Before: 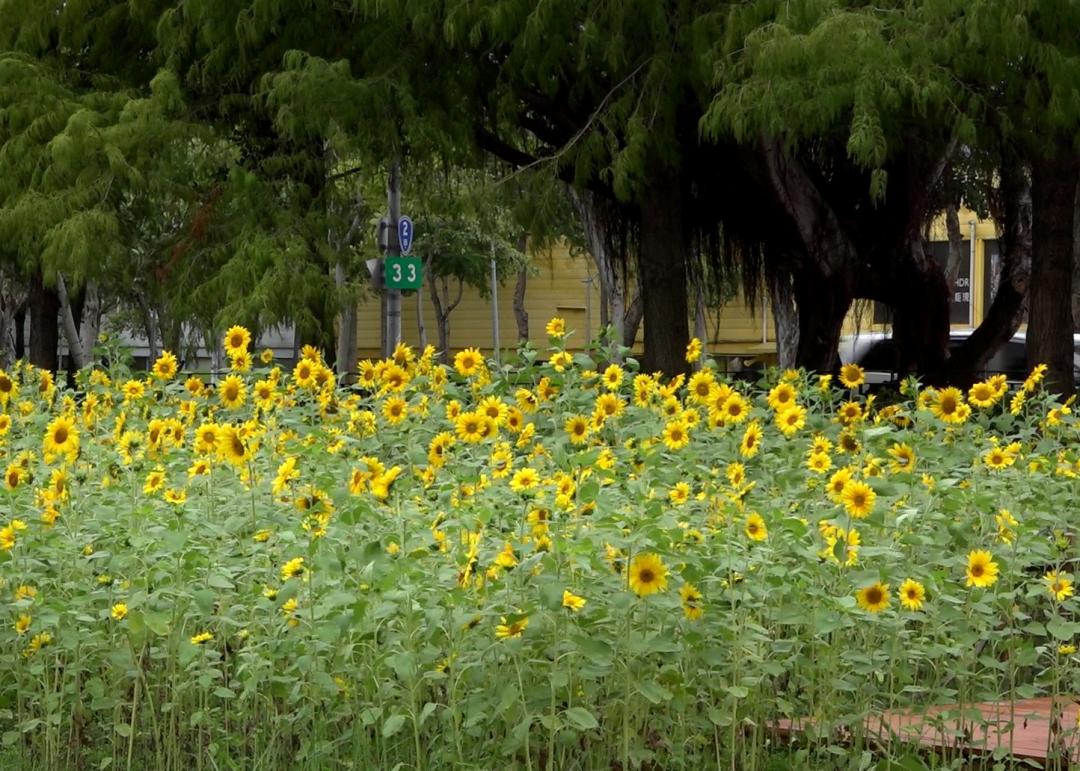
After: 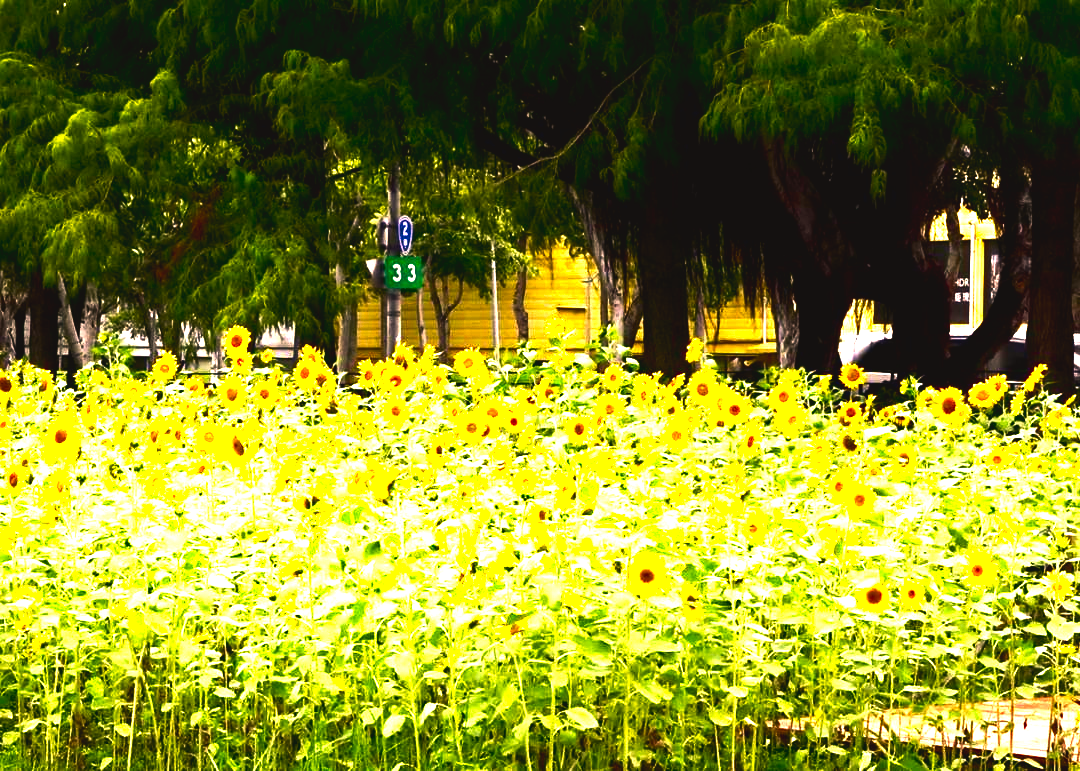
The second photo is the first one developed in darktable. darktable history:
tone curve: curves: ch0 [(0.003, 0.029) (0.202, 0.232) (0.46, 0.56) (0.611, 0.739) (0.843, 0.941) (1, 0.99)]; ch1 [(0, 0) (0.35, 0.356) (0.45, 0.453) (0.508, 0.515) (0.617, 0.601) (1, 1)]; ch2 [(0, 0) (0.456, 0.469) (0.5, 0.5) (0.556, 0.566) (0.635, 0.642) (1, 1)], preserve colors none
contrast brightness saturation: contrast 0.305, brightness -0.071, saturation 0.165
color correction: highlights a* 20.39, highlights b* 19.23
levels: levels [0, 0.281, 0.562]
